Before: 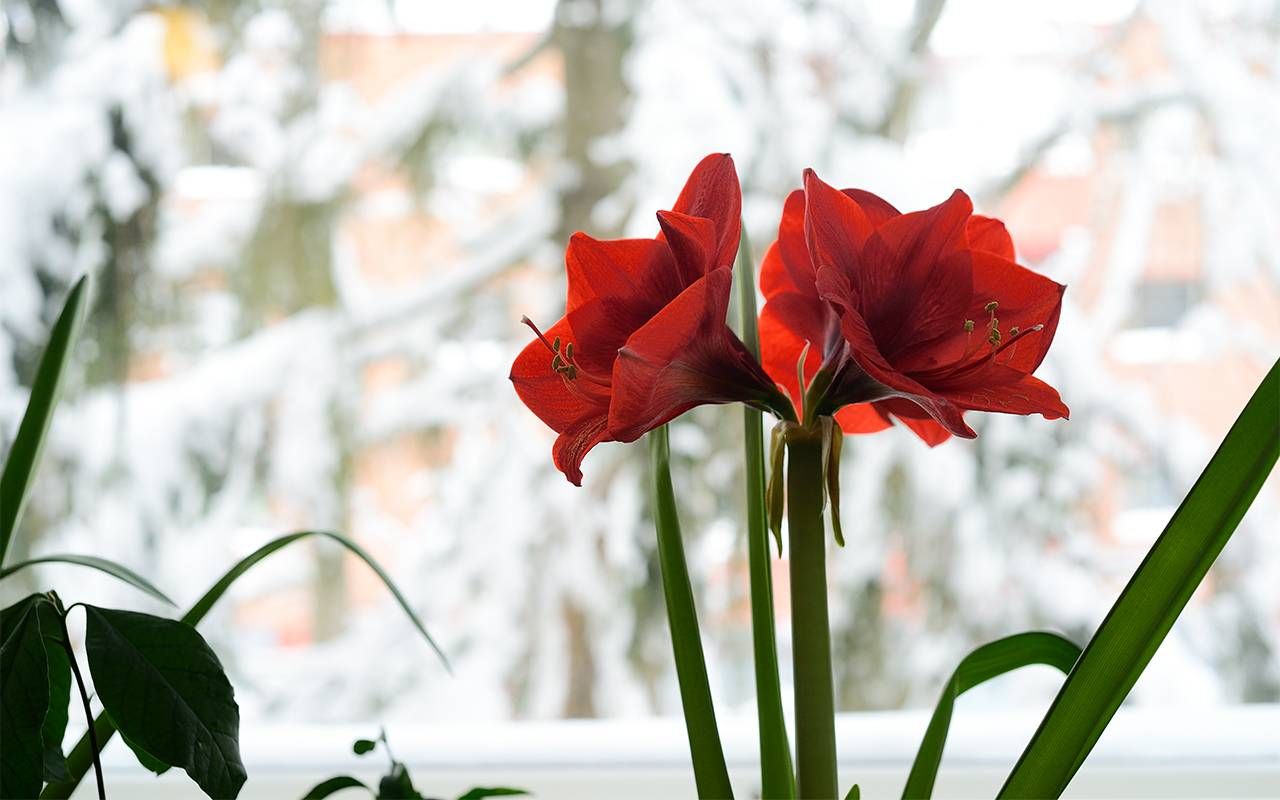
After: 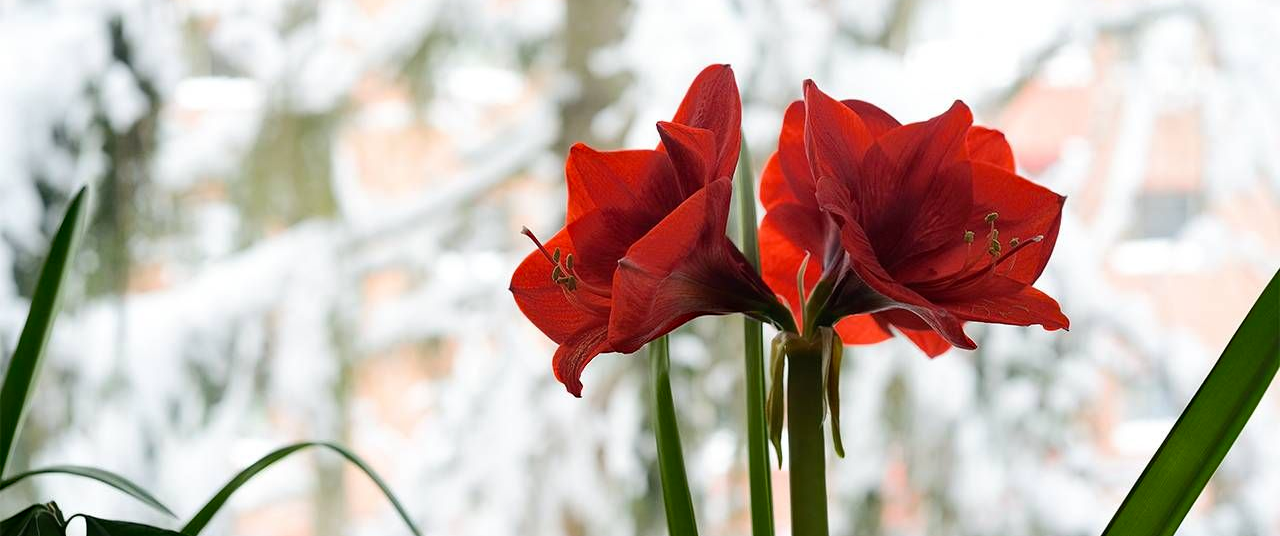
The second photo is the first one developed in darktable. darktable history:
haze removal: compatibility mode true, adaptive false
crop: top 11.144%, bottom 21.788%
